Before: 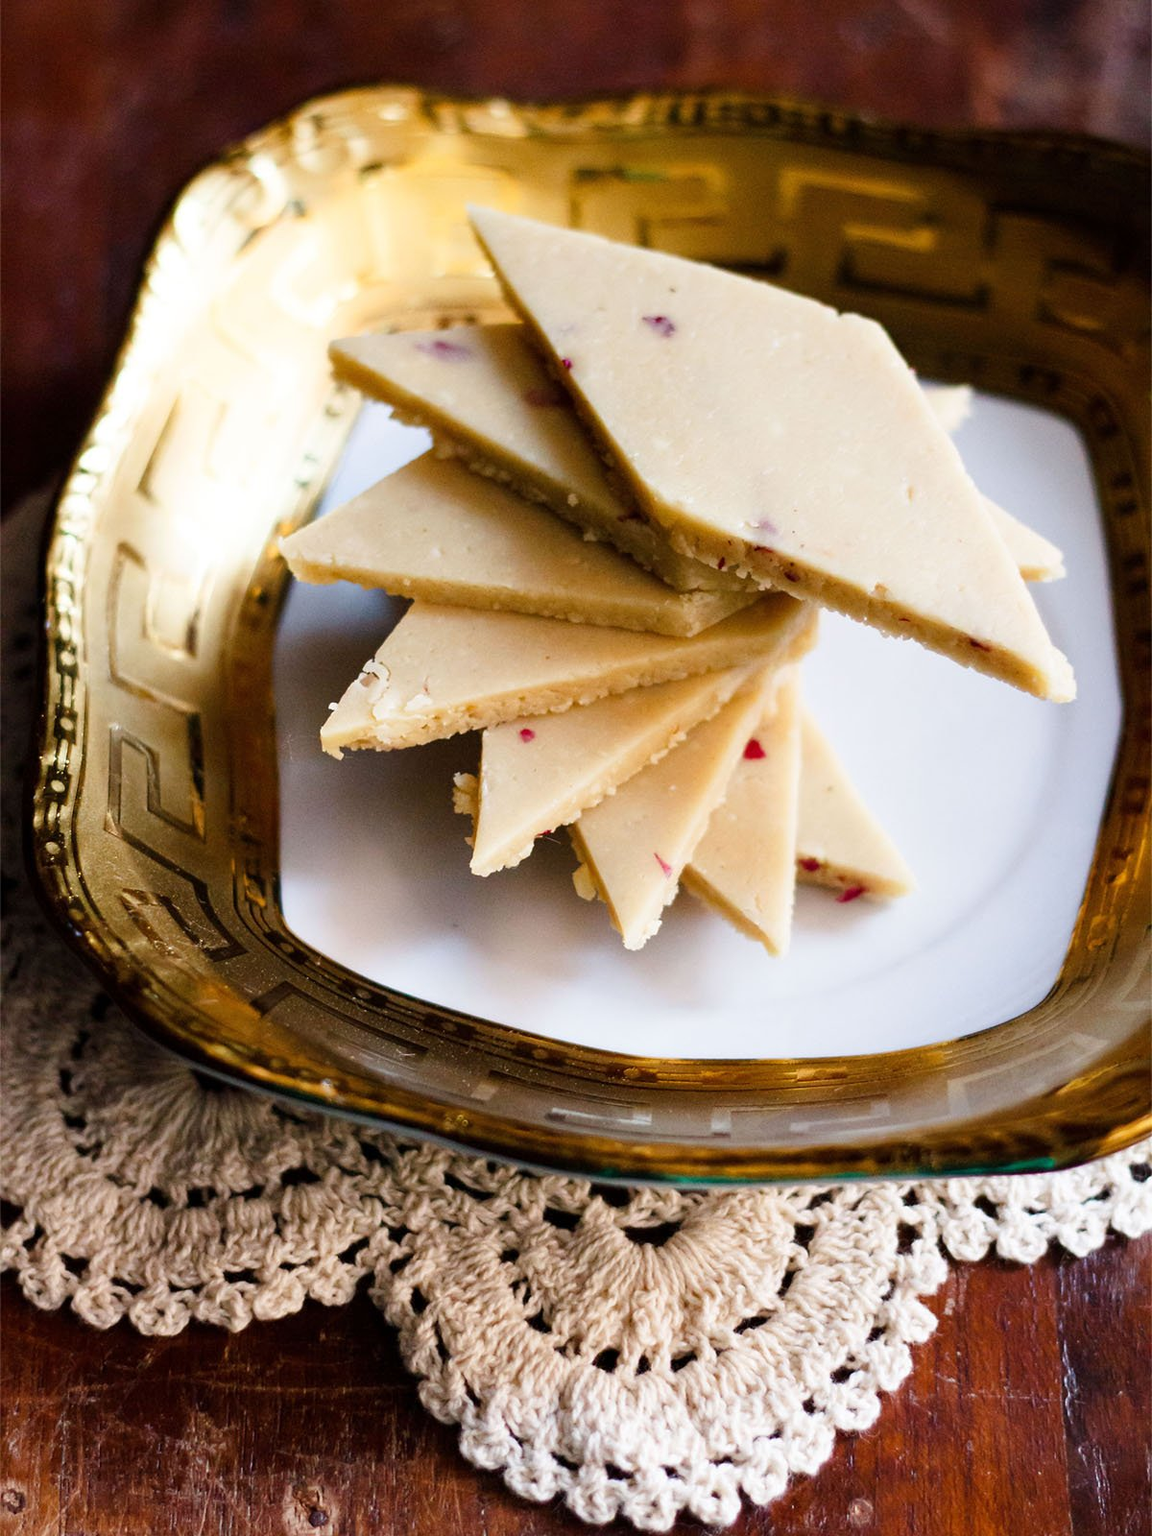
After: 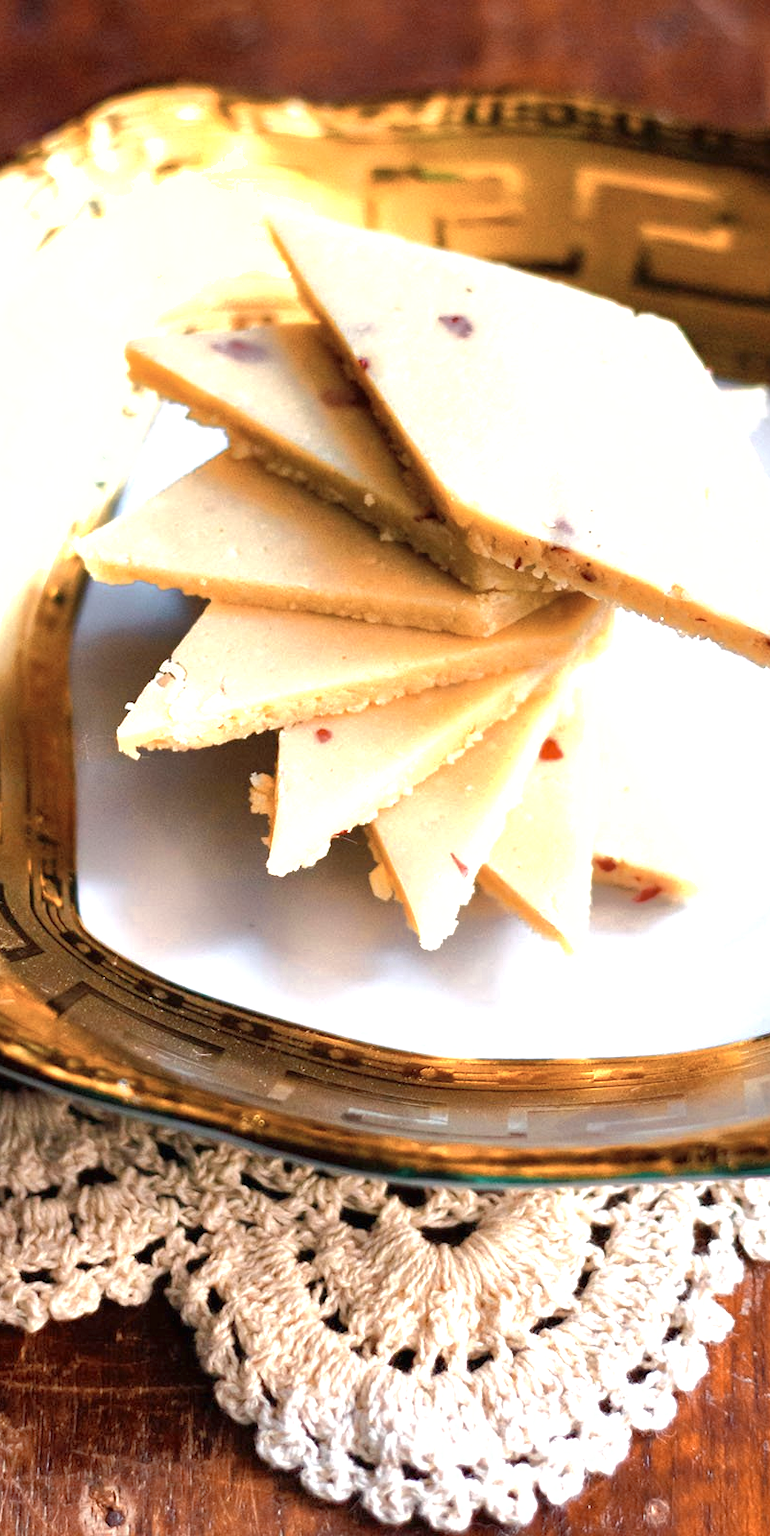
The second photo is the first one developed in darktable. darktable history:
crop and rotate: left 17.671%, right 15.392%
shadows and highlights: highlights color adjustment 39.49%
exposure: black level correction 0, exposure 0.5 EV, compensate exposure bias true, compensate highlight preservation false
color zones: curves: ch0 [(0.018, 0.548) (0.197, 0.654) (0.425, 0.447) (0.605, 0.658) (0.732, 0.579)]; ch1 [(0.105, 0.531) (0.224, 0.531) (0.386, 0.39) (0.618, 0.456) (0.732, 0.456) (0.956, 0.421)]; ch2 [(0.039, 0.583) (0.215, 0.465) (0.399, 0.544) (0.465, 0.548) (0.614, 0.447) (0.724, 0.43) (0.882, 0.623) (0.956, 0.632)]
